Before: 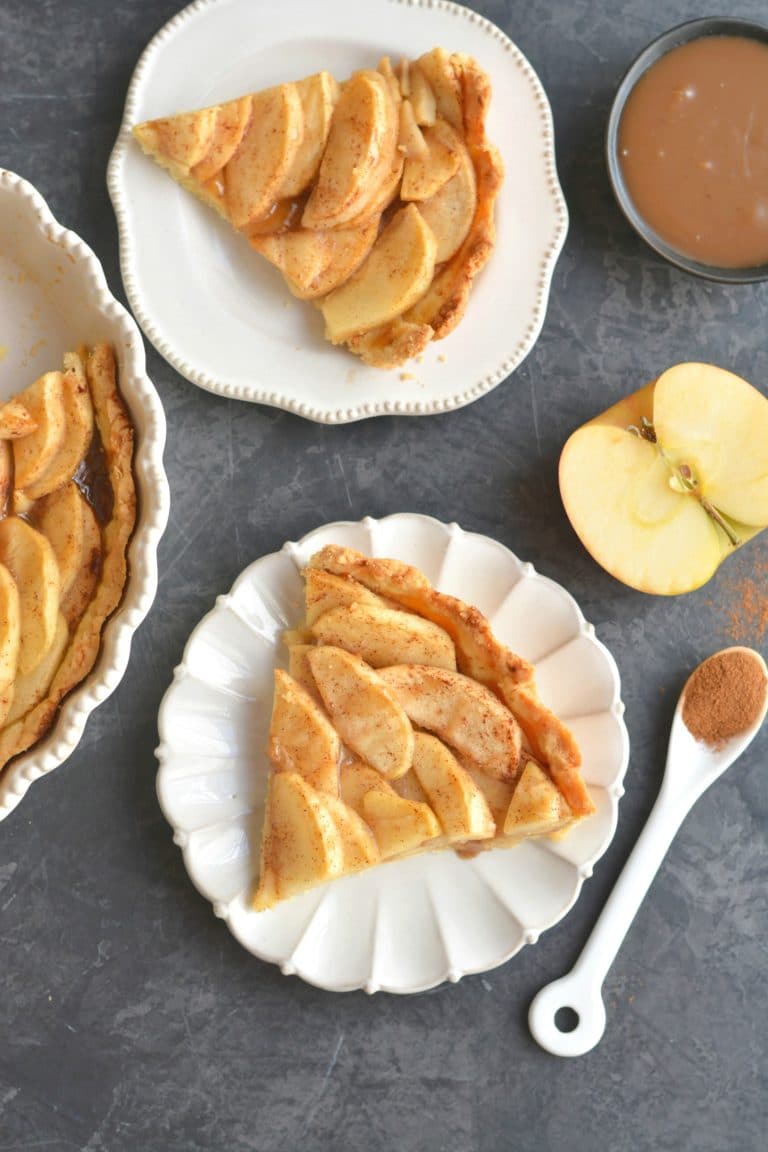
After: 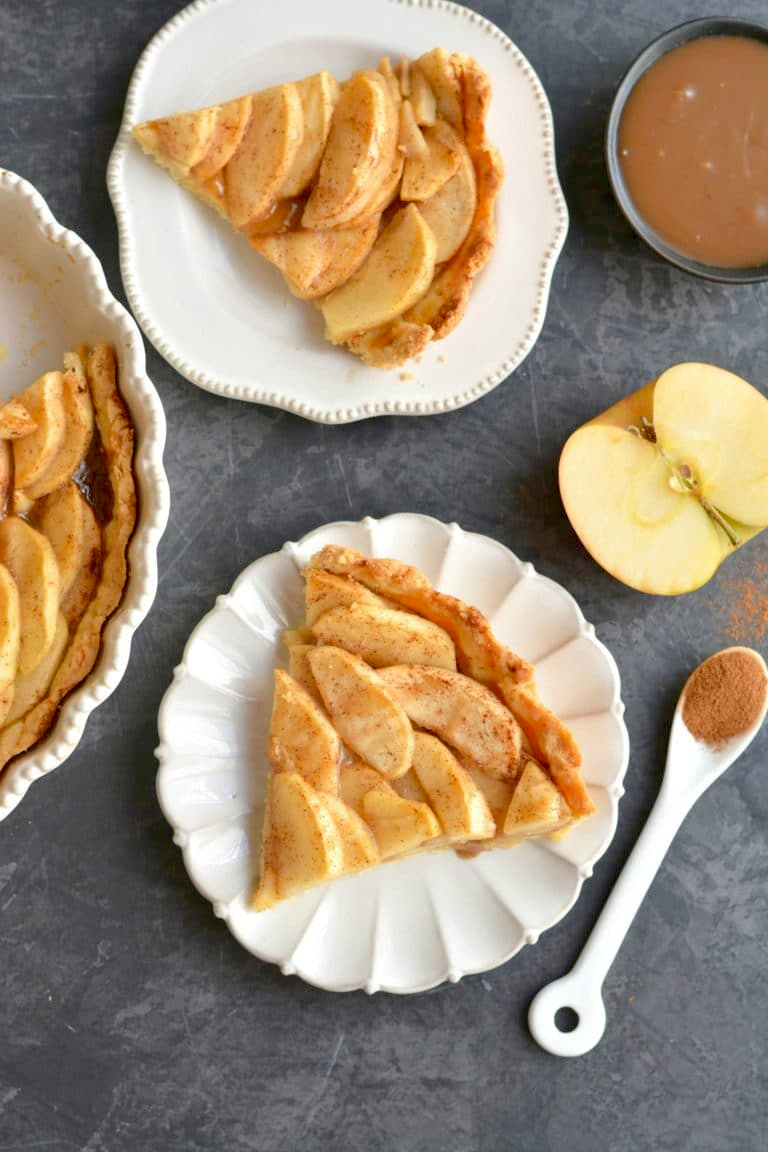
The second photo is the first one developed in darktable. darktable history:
exposure: black level correction 0.016, exposure -0.005 EV, compensate highlight preservation false
